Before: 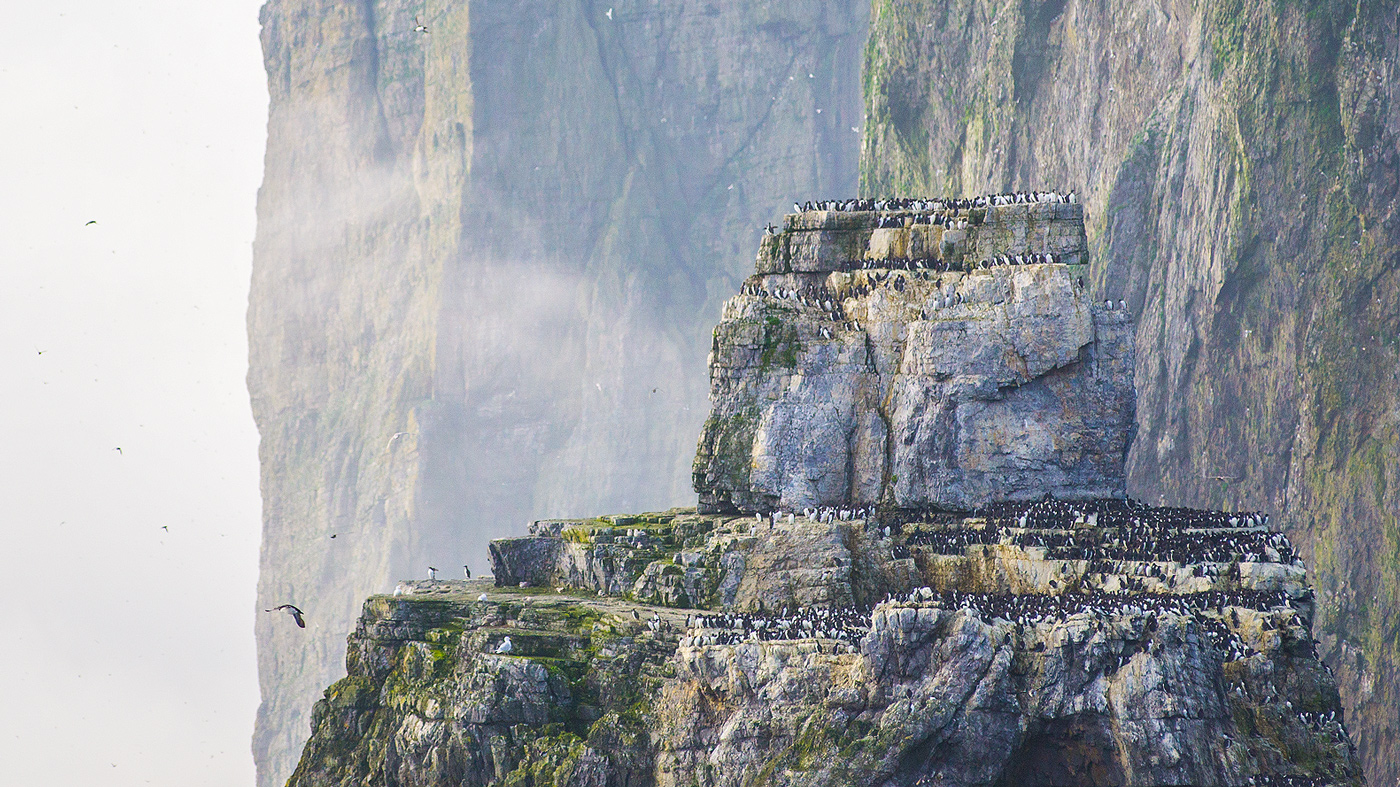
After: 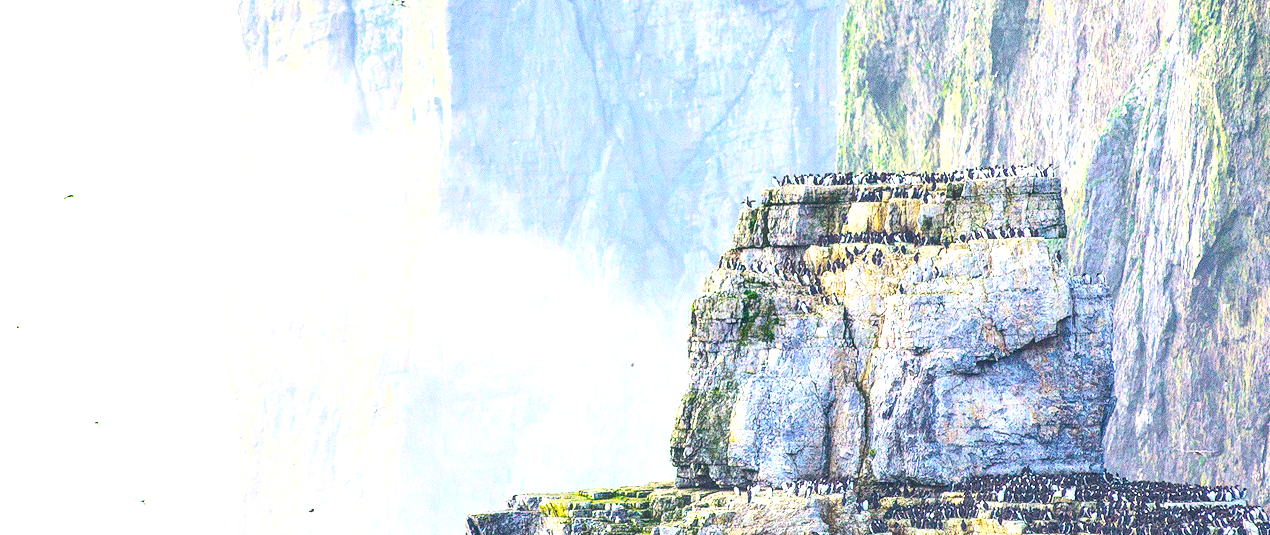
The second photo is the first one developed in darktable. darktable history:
contrast brightness saturation: contrast 0.203, brightness 0.166, saturation 0.219
exposure: black level correction 0.001, exposure 1.128 EV, compensate highlight preservation false
shadows and highlights: shadows 20.75, highlights -37.25, soften with gaussian
crop: left 1.587%, top 3.419%, right 7.692%, bottom 28.507%
local contrast: on, module defaults
